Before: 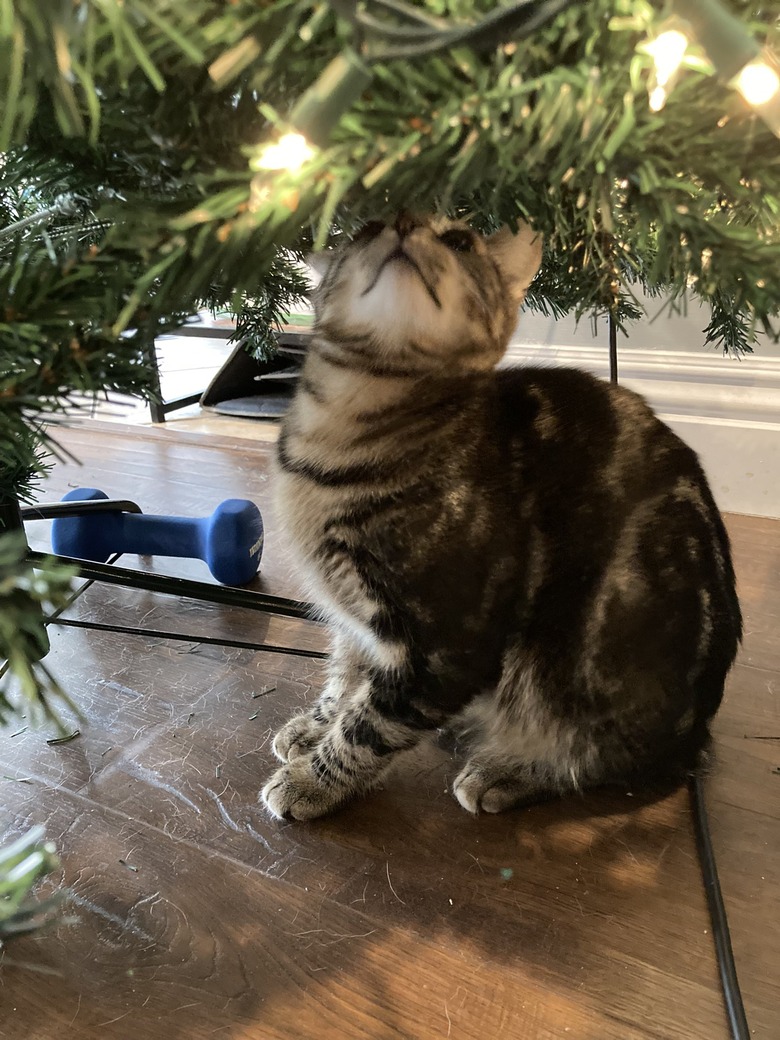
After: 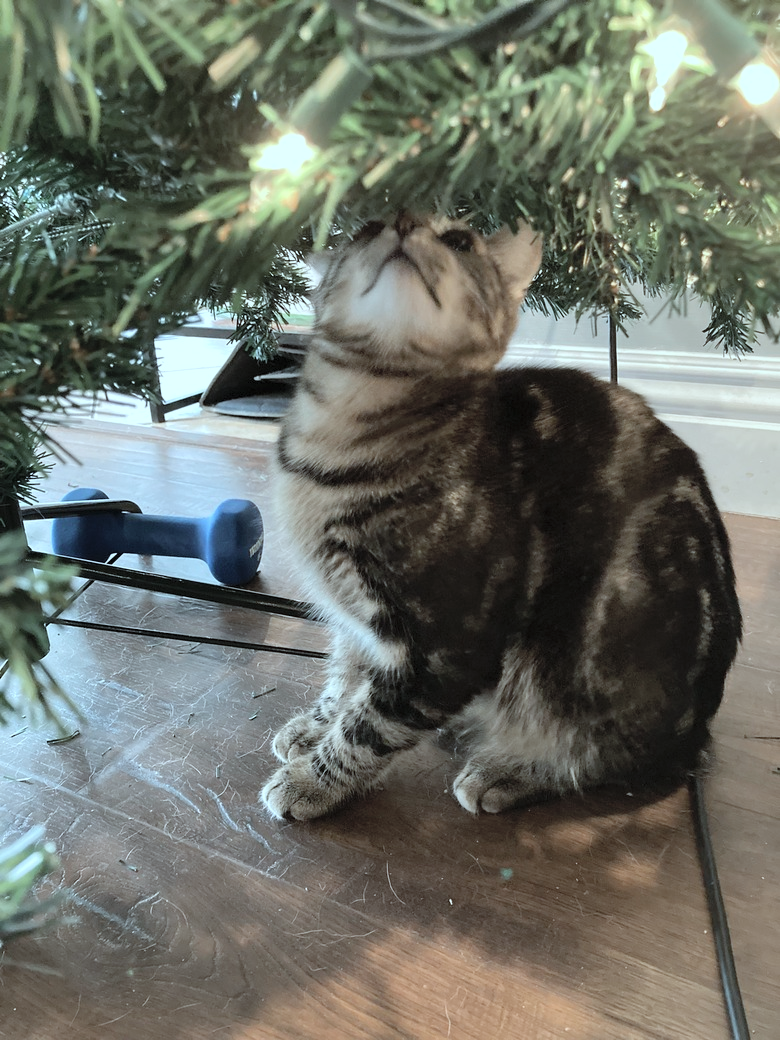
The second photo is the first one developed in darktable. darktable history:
color correction: highlights a* -12.75, highlights b* -17.92, saturation 0.705
contrast brightness saturation: brightness 0.14
